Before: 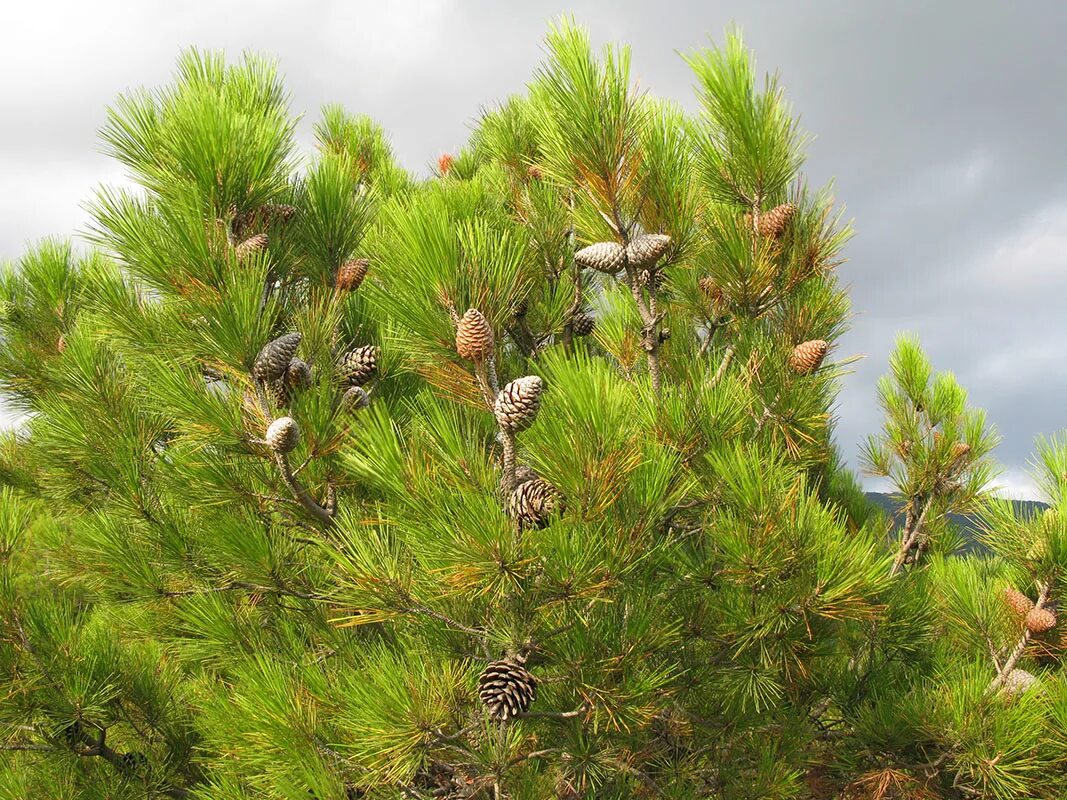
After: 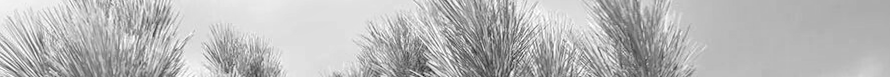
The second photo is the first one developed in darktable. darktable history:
color correction: highlights a* -11.71, highlights b* -15.58
local contrast: on, module defaults
crop and rotate: left 9.644%, top 9.491%, right 6.021%, bottom 80.509%
rotate and perspective: rotation -1°, crop left 0.011, crop right 0.989, crop top 0.025, crop bottom 0.975
monochrome: on, module defaults
